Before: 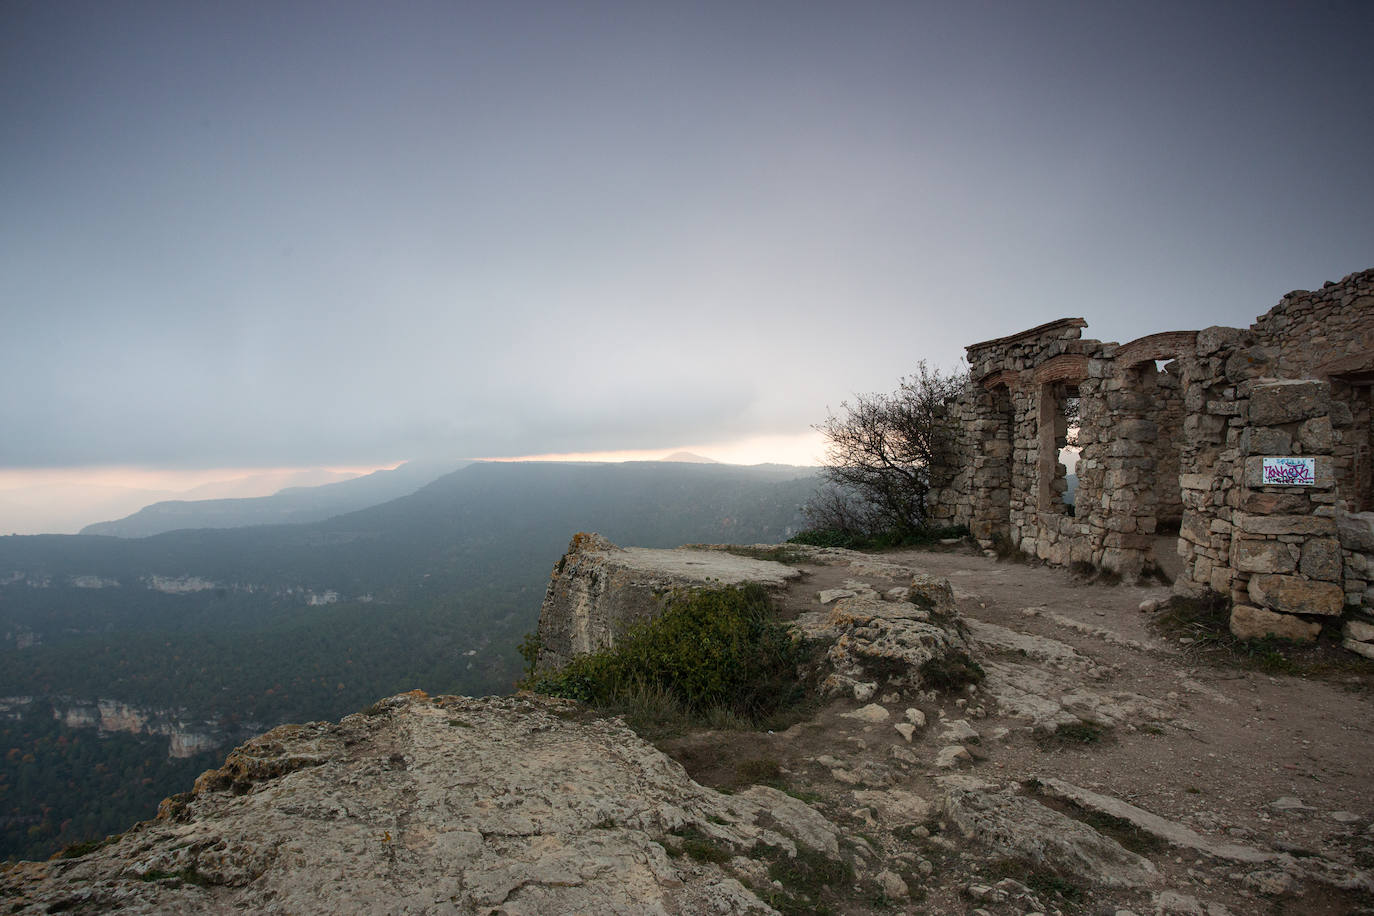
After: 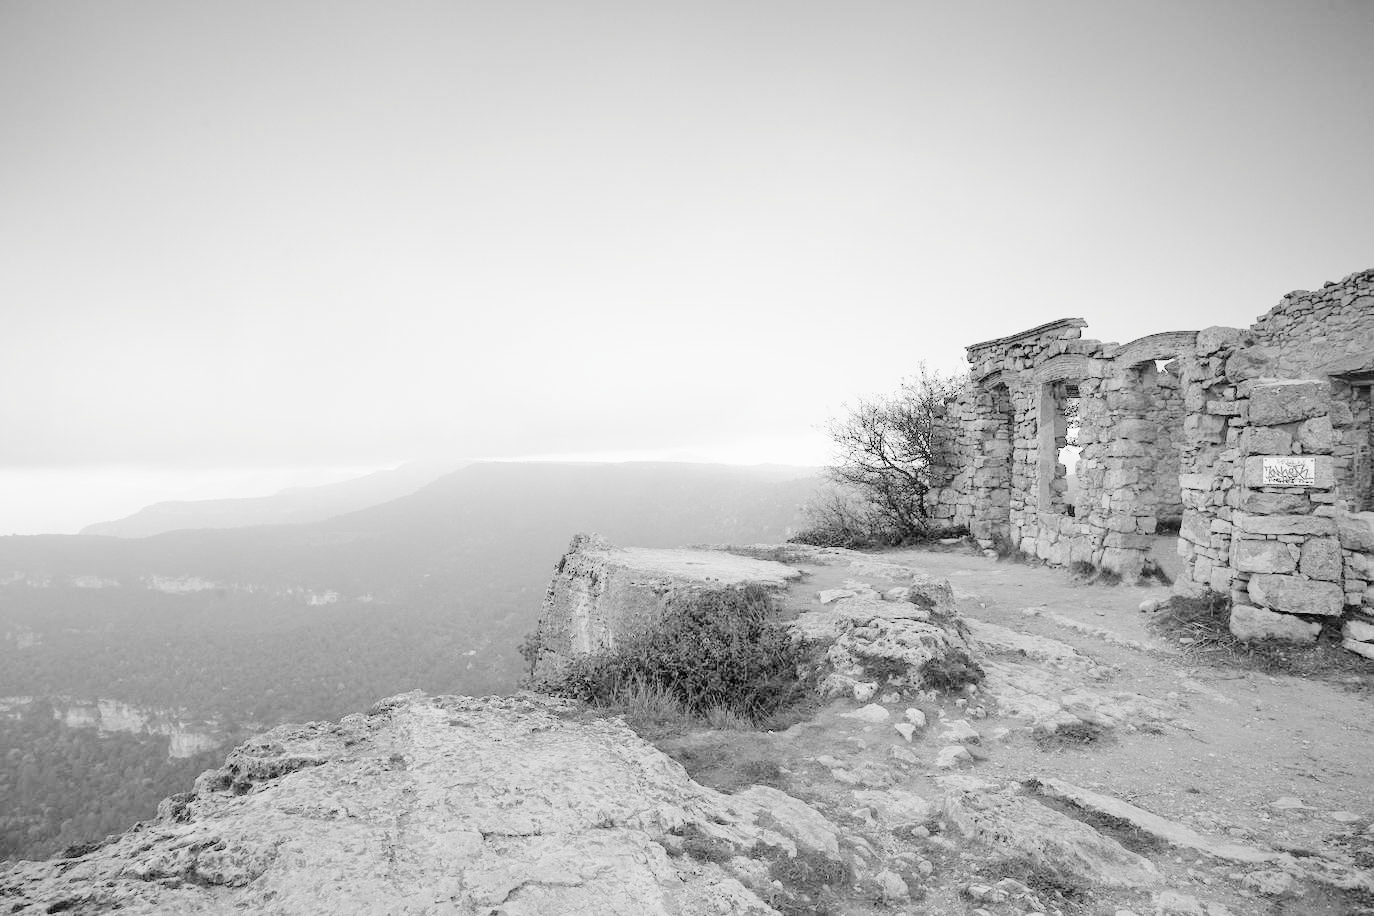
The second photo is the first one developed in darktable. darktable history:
tone curve: curves: ch0 [(0, 0) (0.003, 0.003) (0.011, 0.005) (0.025, 0.008) (0.044, 0.012) (0.069, 0.02) (0.1, 0.031) (0.136, 0.047) (0.177, 0.088) (0.224, 0.141) (0.277, 0.222) (0.335, 0.32) (0.399, 0.422) (0.468, 0.523) (0.543, 0.623) (0.623, 0.716) (0.709, 0.796) (0.801, 0.88) (0.898, 0.958) (1, 1)], preserve colors none
color look up table: target L [87.32, 71.2, 61.52, 71.99, 59.47, 54.38, 64.85, 50.03, 50.32, 58.09, 34.81, 51.48, 45.17, 26.88, 31.96, 11.69, 200.09, 84.9, 73.56, 51.48, 61.18, 58.44, 59.81, 51.48, 52.35, 37.46, 37.46, 22.62, 90.73, 85.71, 79.37, 66.85, 70.41, 73.17, 61.18, 55.83, 54.96, 49.17, 47.73, 48.31, 29.54, 18.77, 13.66, 86.52, 76.28, 71.6, 77.44, 57.05, 33.23], target a [0 ×5, 0.001, 0, 0.001, 0.001, 0, 0.001, 0.001, 0, 0.001, 0.001, 0.001, 0 ×7, 0.001 ×5, -0.004, 0 ×6, 0.001 ×7, -0.006, 0 ×5, 0.001], target b [0.005, 0.004, 0, 0.003, 0, -0.002, 0.004, -0.003, -0.003, 0, -0.004, -0.003, -0.003, -0.004, -0.005, -0.001, 0, 0.005, 0.003, -0.003, 0, 0, 0, -0.003, -0.003, -0.004, -0.004, -0.005, 0.036, 0.005, 0.003 ×4, 0, -0.002, -0.002, -0.003, -0.003, -0.003, -0.005, -0.002, -0.007, 0.005, 0.003, 0.003, 0.003, 0, -0.005], num patches 49
